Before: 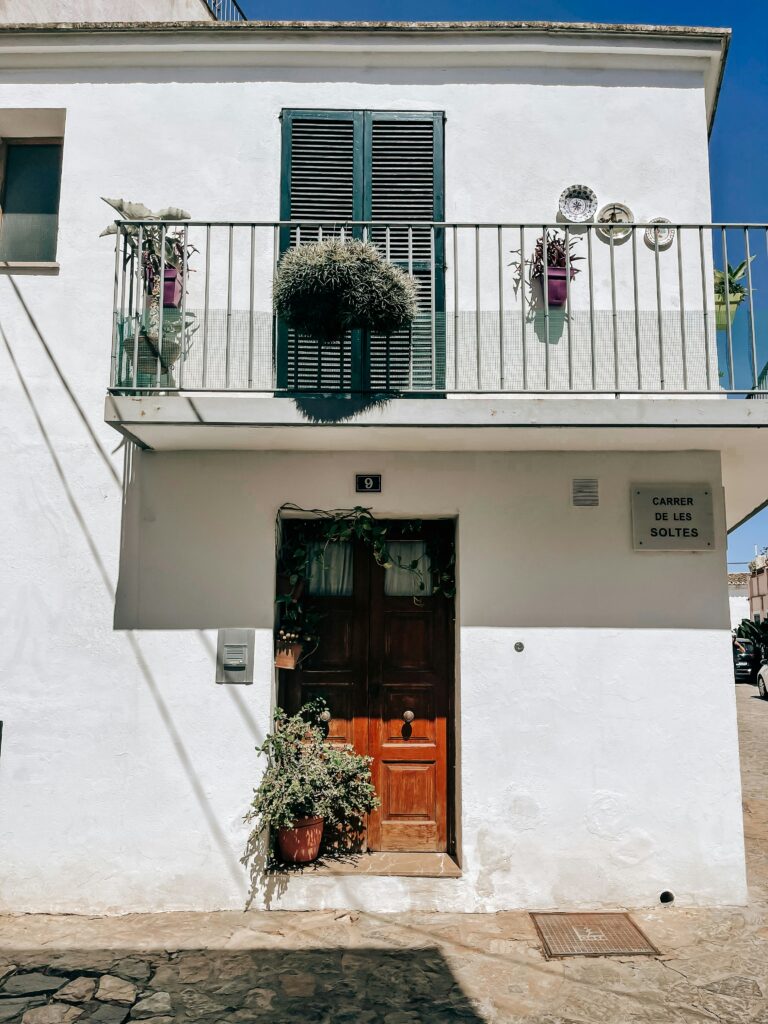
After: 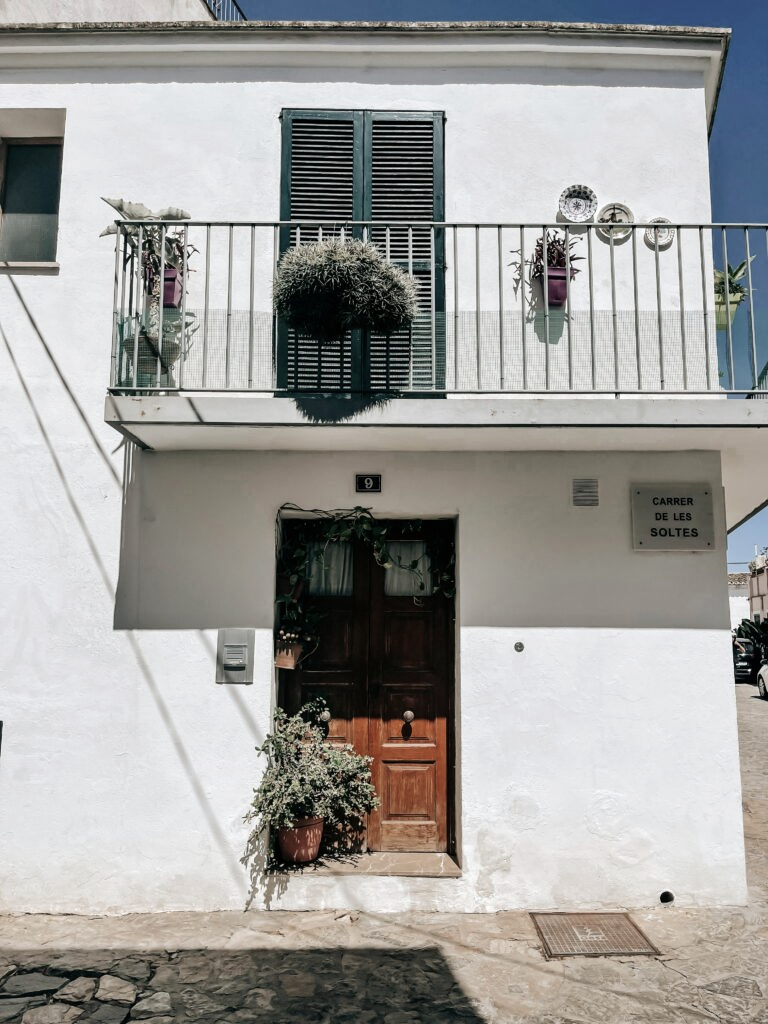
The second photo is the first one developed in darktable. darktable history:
contrast brightness saturation: contrast 0.104, saturation -0.367
